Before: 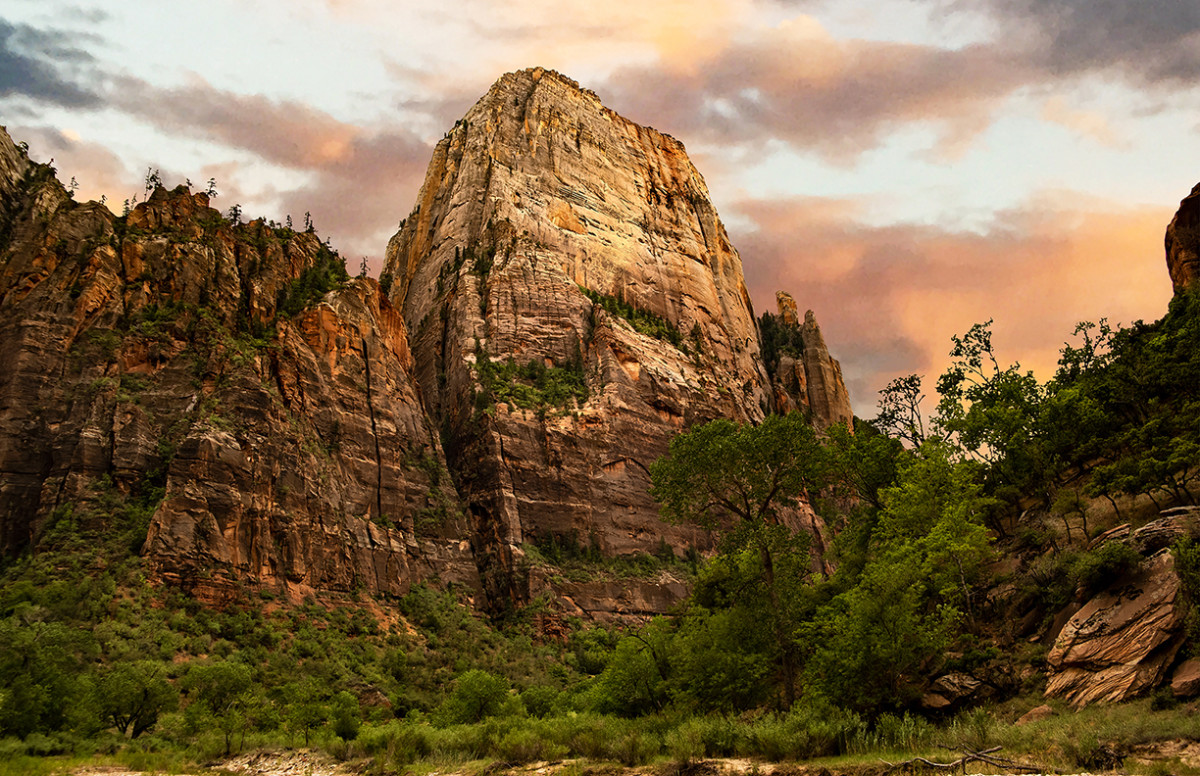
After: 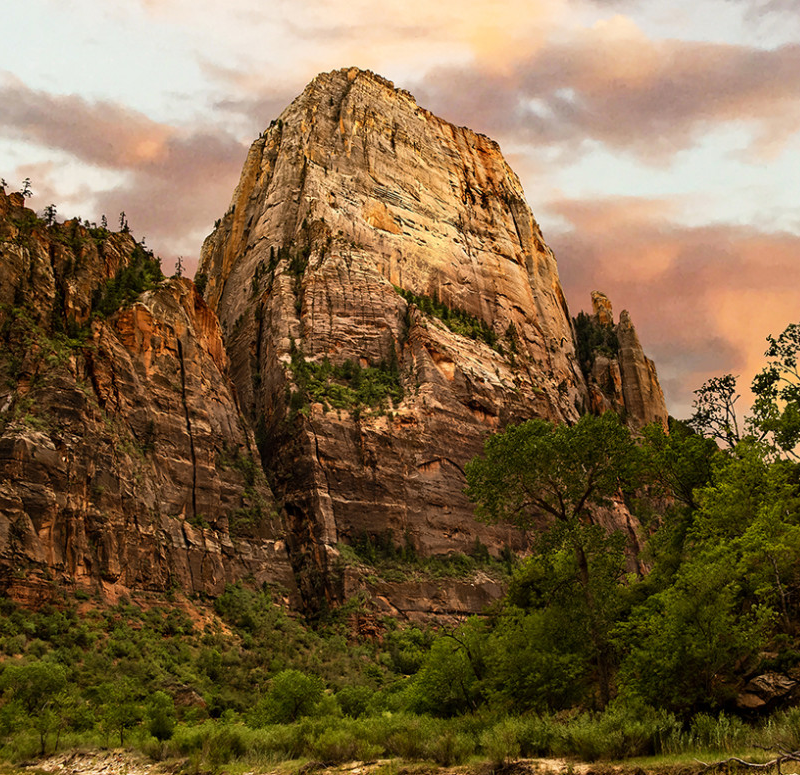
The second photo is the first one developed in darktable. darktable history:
white balance: emerald 1
crop and rotate: left 15.446%, right 17.836%
